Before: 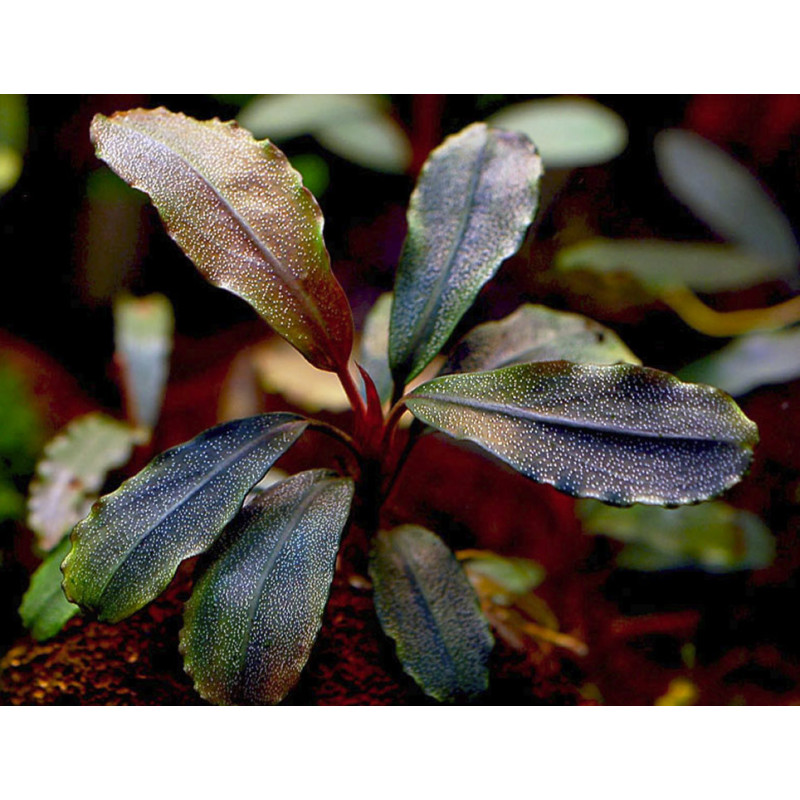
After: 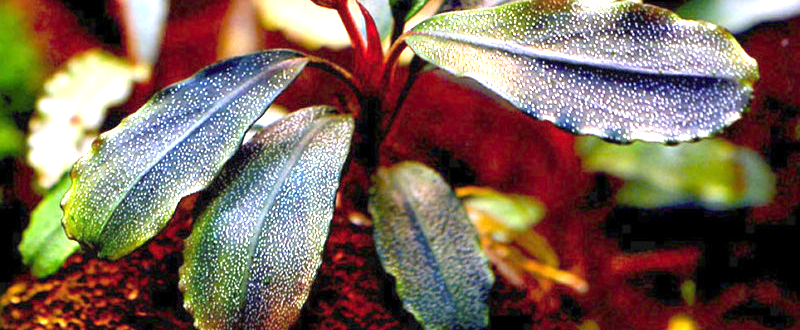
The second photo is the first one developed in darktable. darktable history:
exposure: exposure 2.03 EV, compensate exposure bias true, compensate highlight preservation false
crop: top 45.424%, bottom 12.186%
tone equalizer: on, module defaults
